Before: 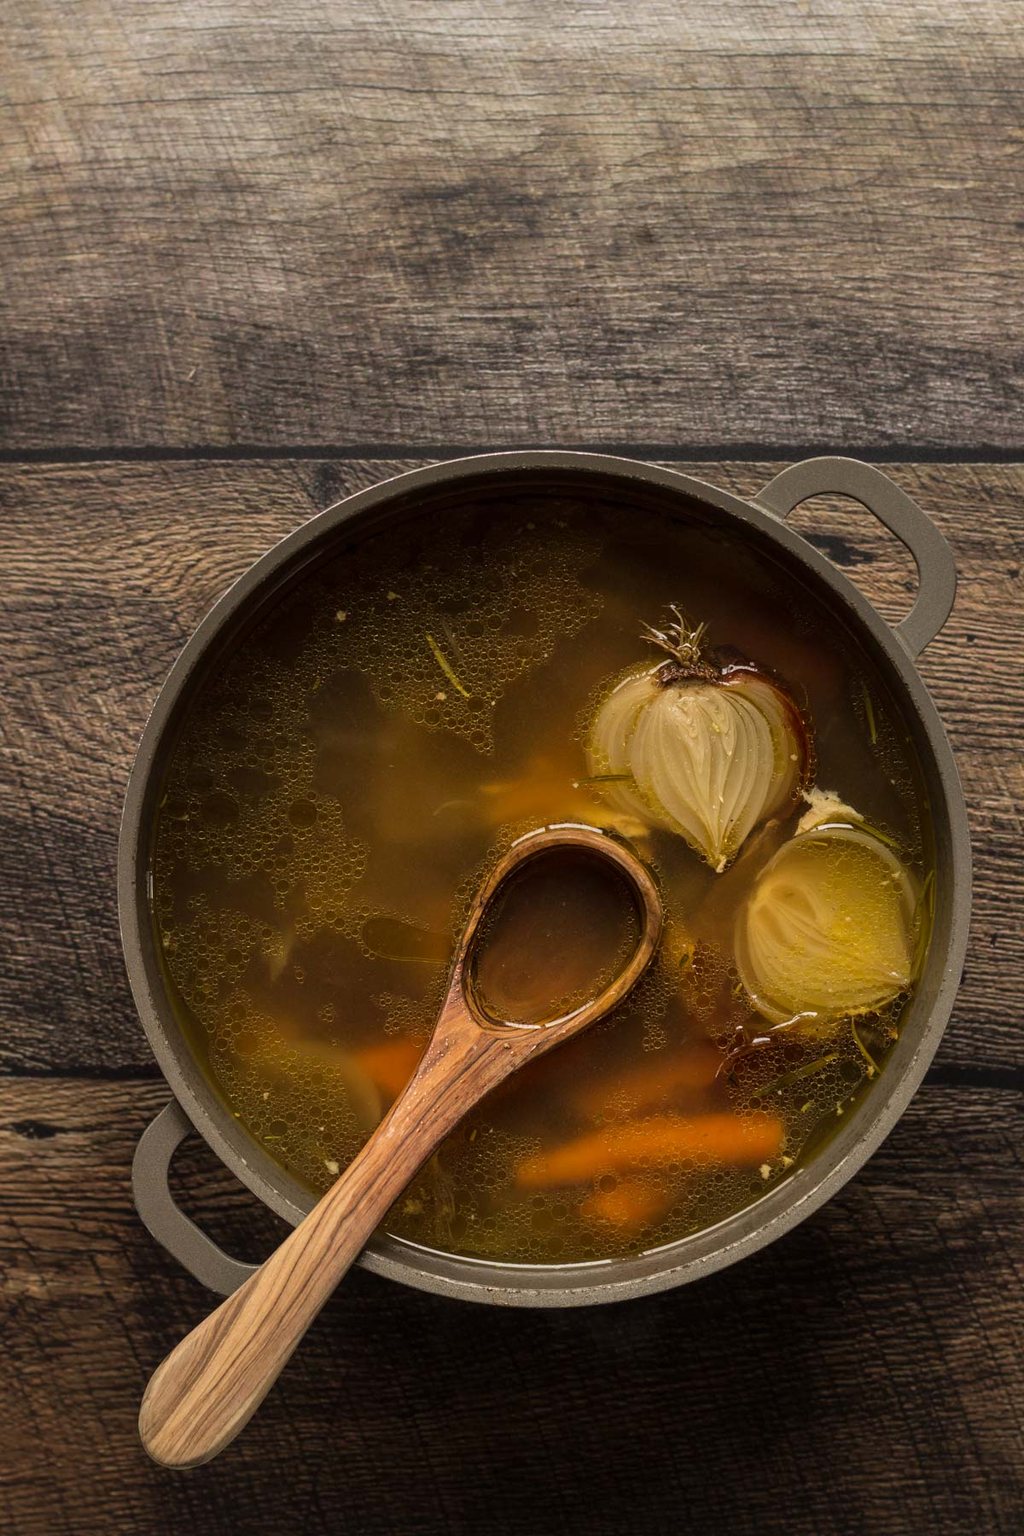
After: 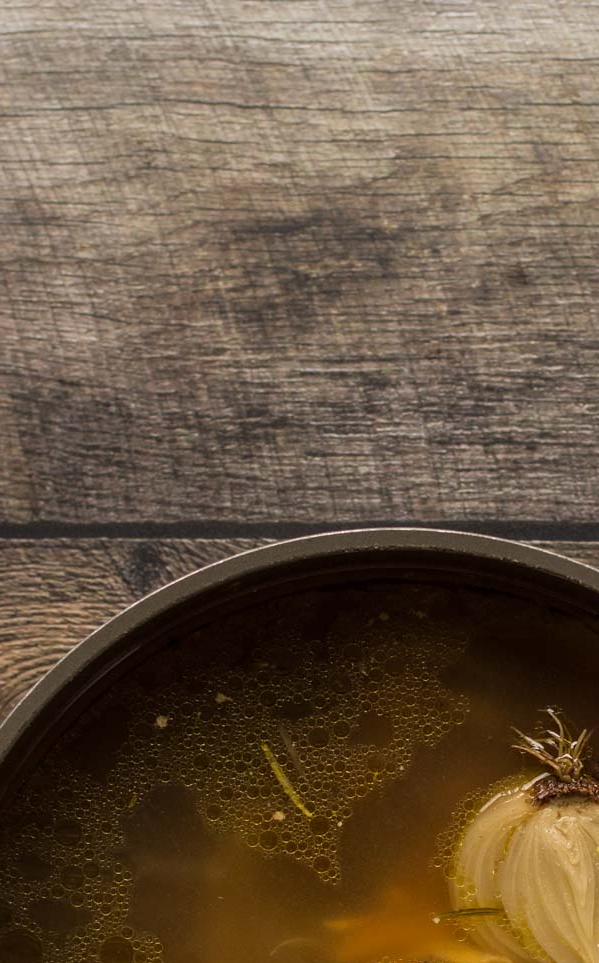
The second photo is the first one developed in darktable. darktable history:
crop: left 19.837%, right 30.213%, bottom 46.472%
